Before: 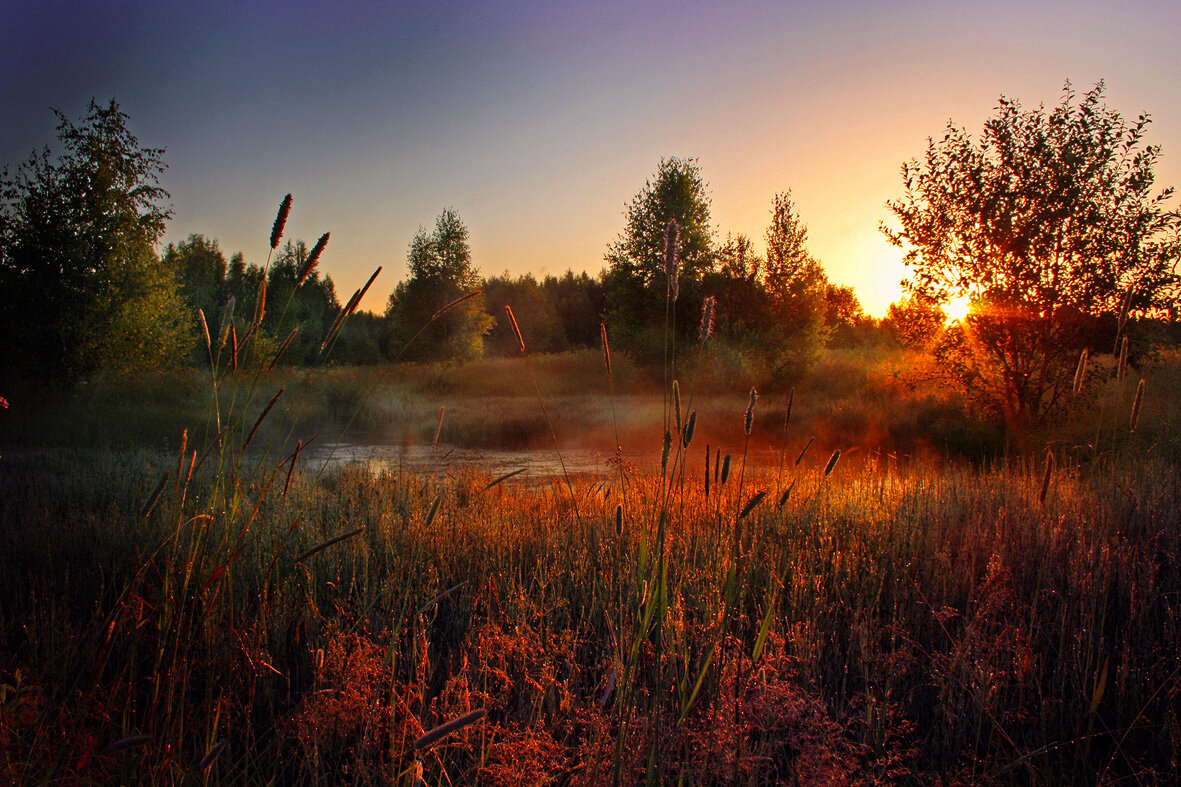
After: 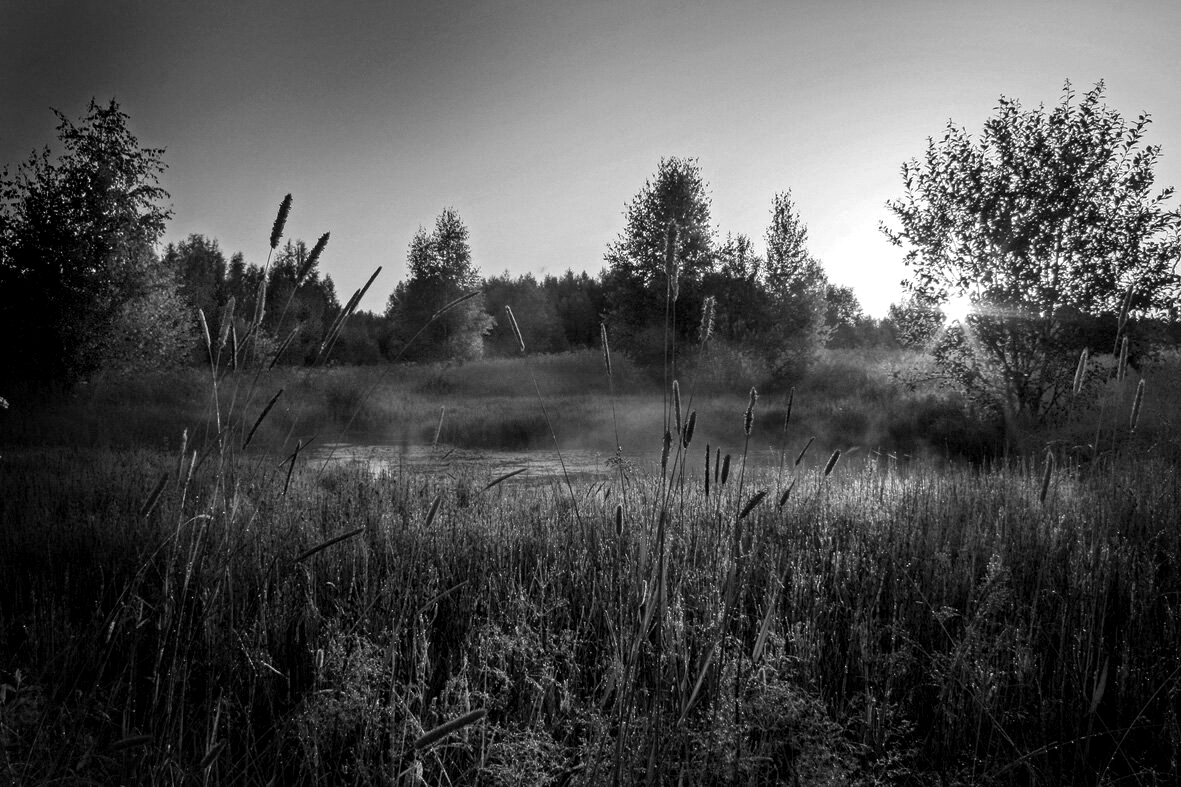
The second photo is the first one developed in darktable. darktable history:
levels: levels [0, 0.474, 0.947]
monochrome: on, module defaults
local contrast: detail 130%
